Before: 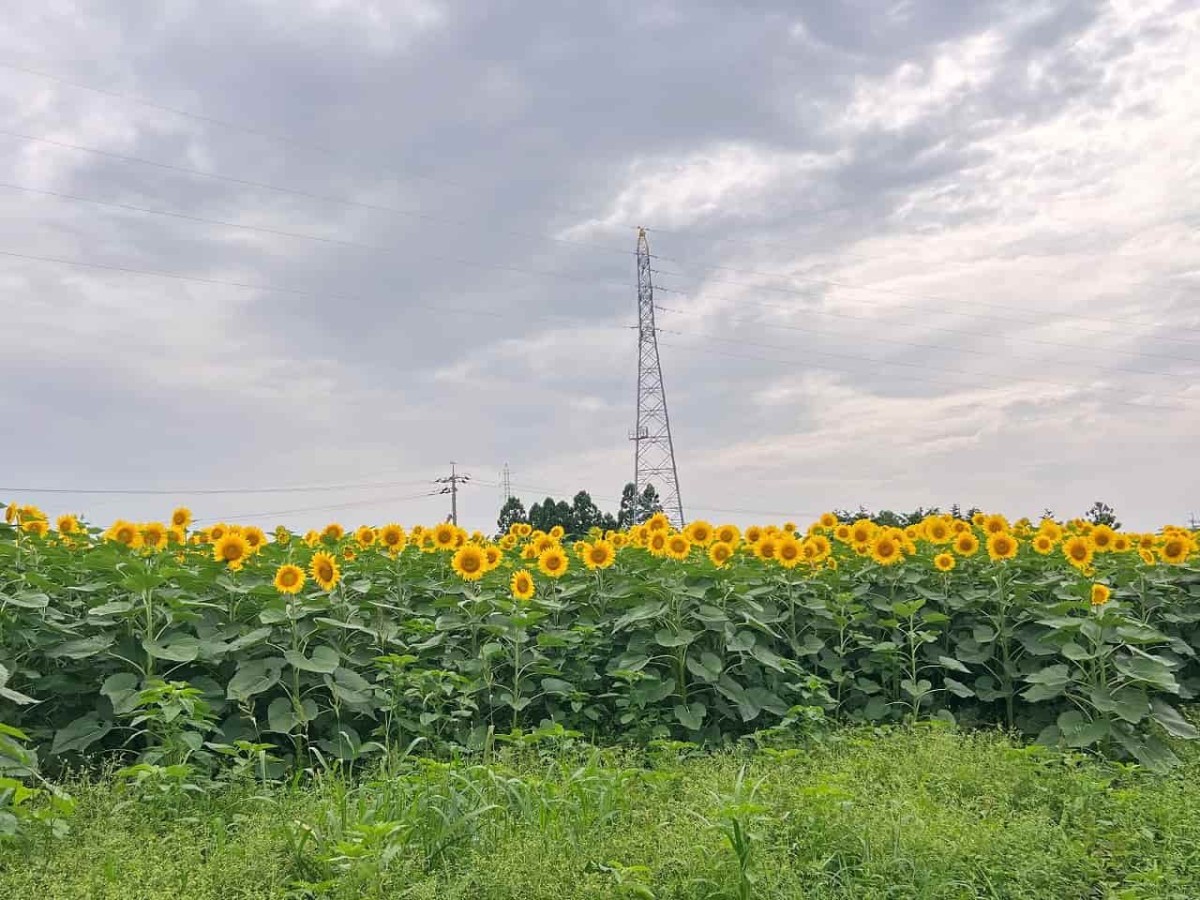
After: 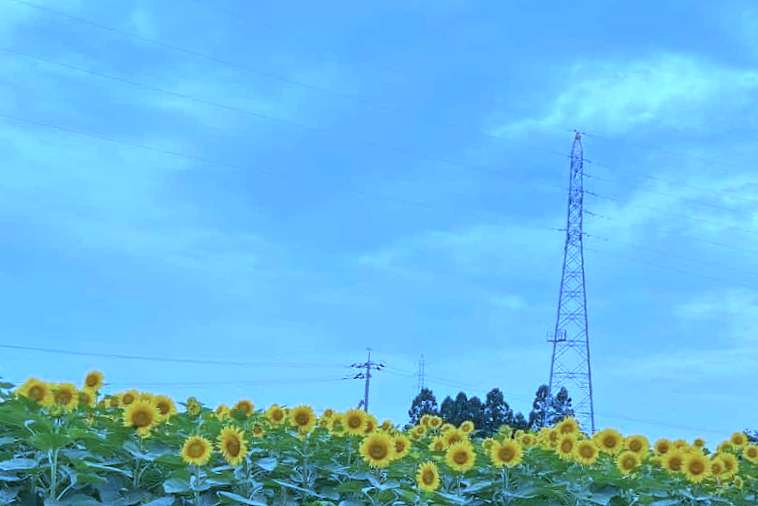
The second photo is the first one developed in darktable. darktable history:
color correction: highlights a* -2.24, highlights b* -18.1
crop and rotate: angle -4.99°, left 2.122%, top 6.945%, right 27.566%, bottom 30.519%
white balance: red 0.766, blue 1.537
